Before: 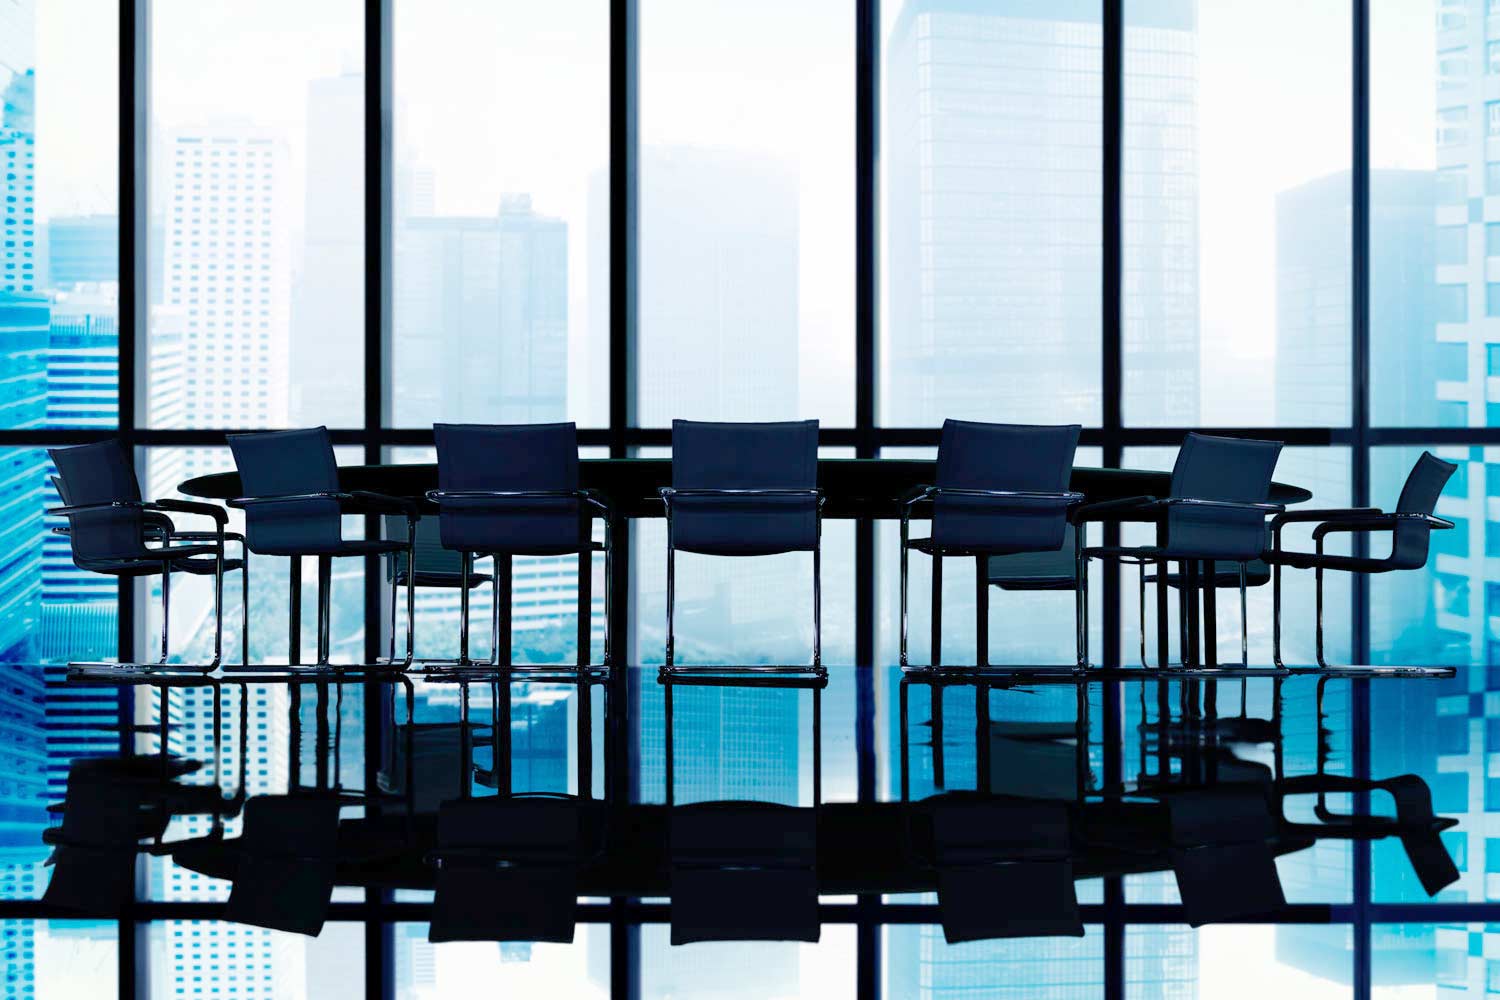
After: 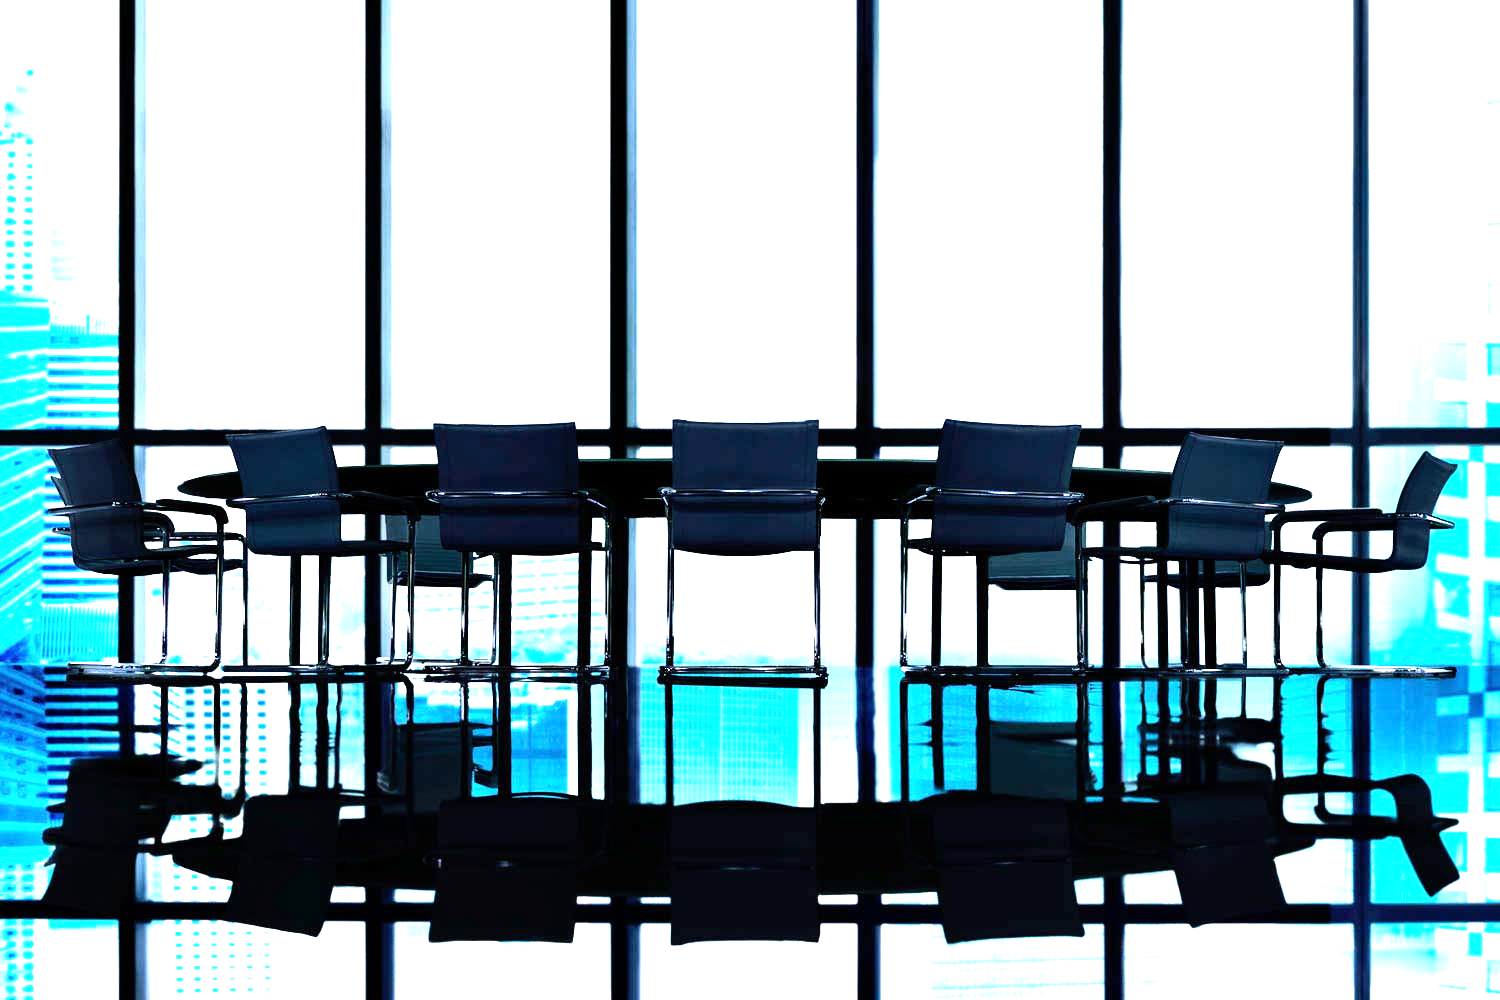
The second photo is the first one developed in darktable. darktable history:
tone equalizer: -8 EV -1.08 EV, -7 EV -1.01 EV, -6 EV -0.867 EV, -5 EV -0.578 EV, -3 EV 0.578 EV, -2 EV 0.867 EV, -1 EV 1.01 EV, +0 EV 1.08 EV, edges refinement/feathering 500, mask exposure compensation -1.57 EV, preserve details no
exposure: exposure 0.74 EV, compensate highlight preservation false
